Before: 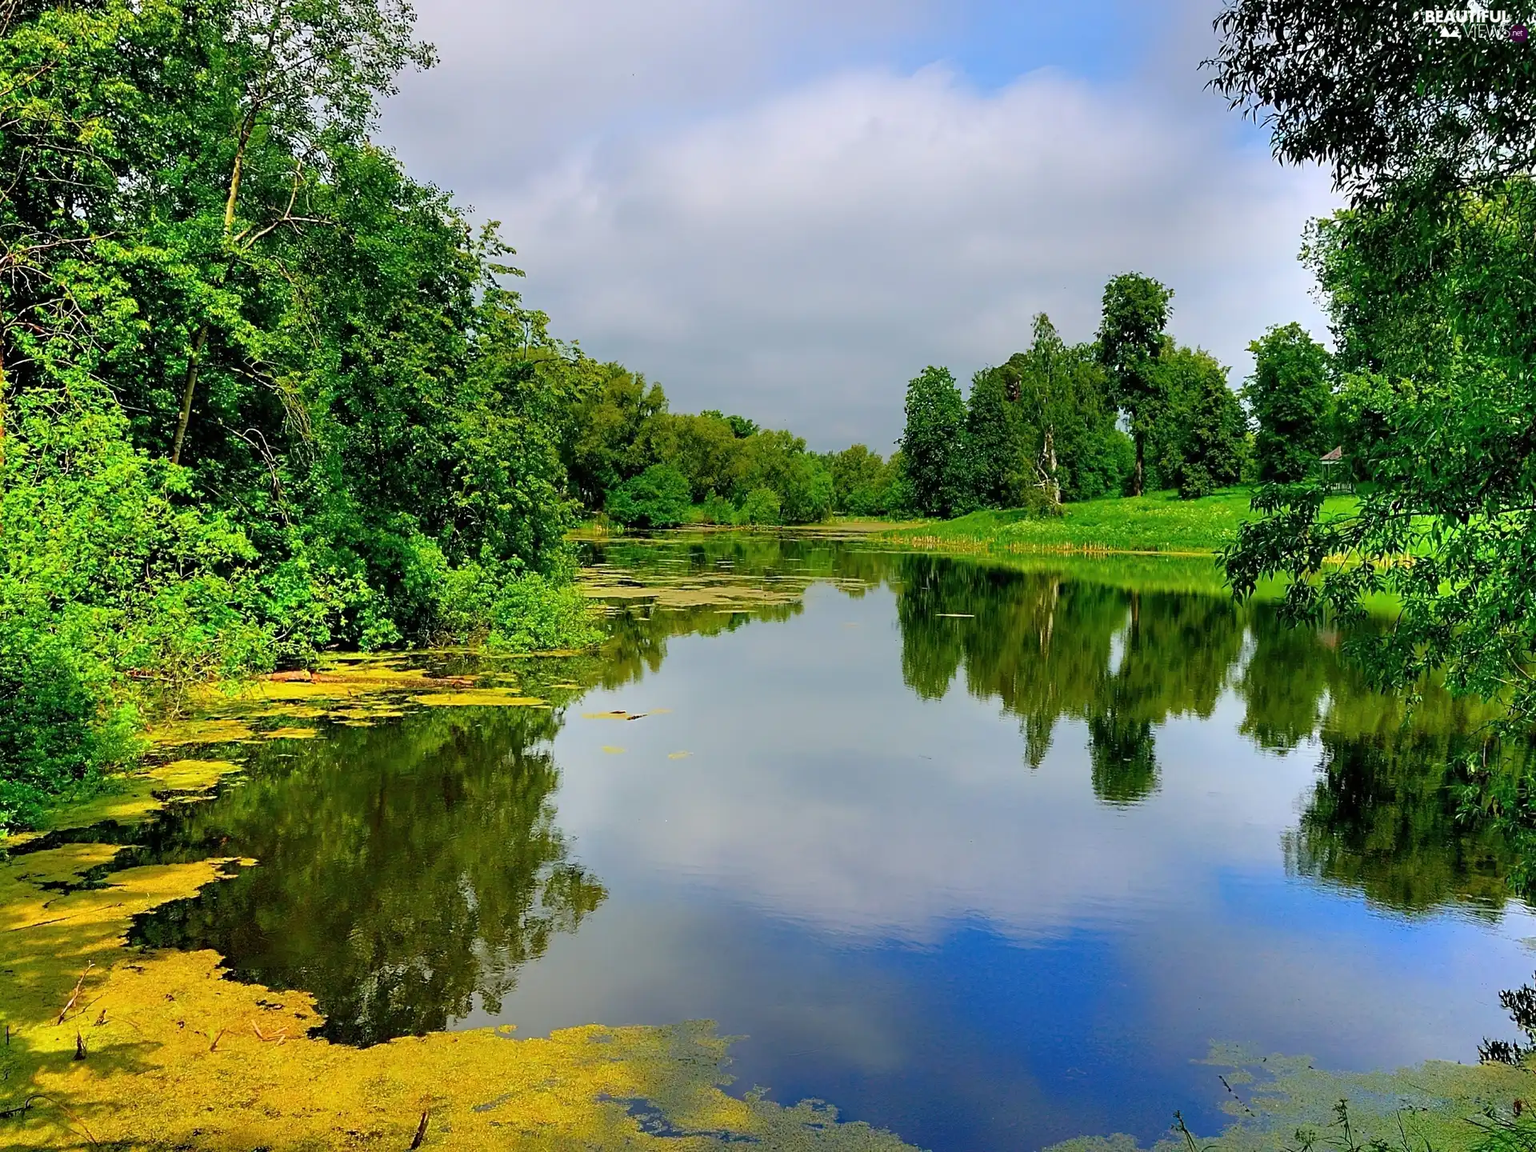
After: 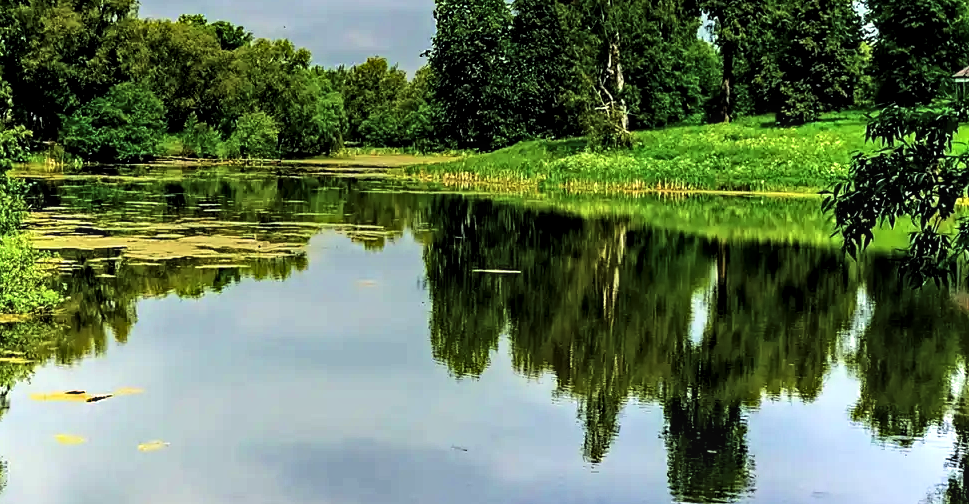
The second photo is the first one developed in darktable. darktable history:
velvia: on, module defaults
crop: left 36.318%, top 34.585%, right 13.202%, bottom 30.382%
levels: gray 50.77%, levels [0.101, 0.578, 0.953]
contrast brightness saturation: contrast 0.237, brightness 0.09
haze removal: strength 0.299, distance 0.252, compatibility mode true, adaptive false
local contrast: on, module defaults
exposure: exposure 0.215 EV, compensate exposure bias true, compensate highlight preservation false
